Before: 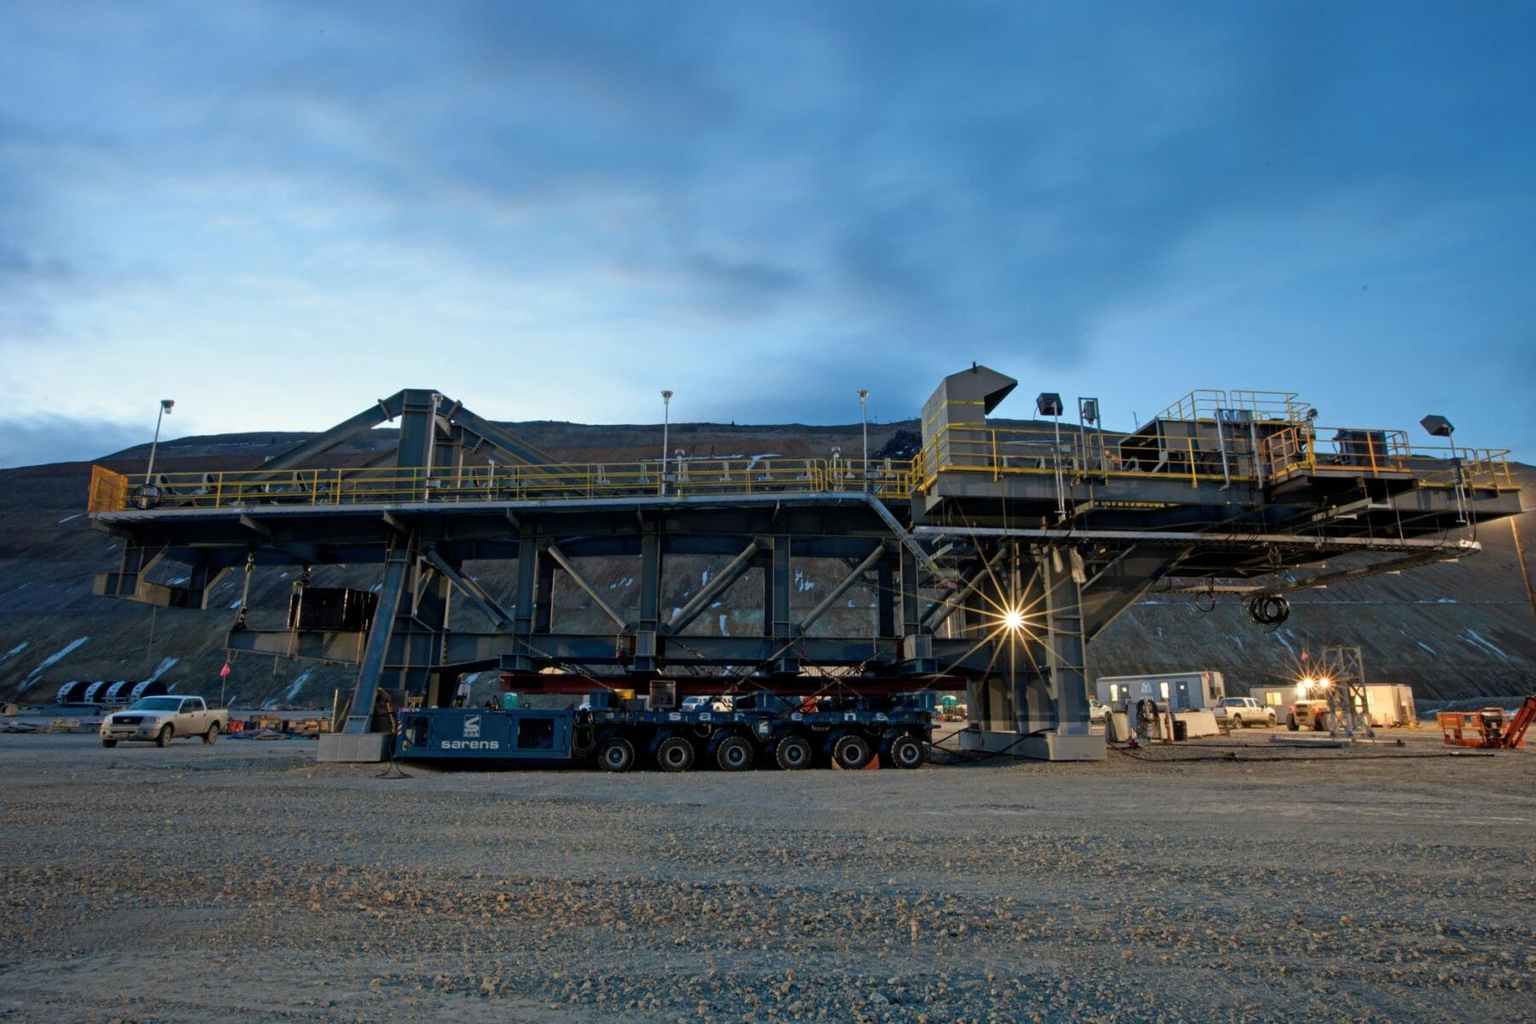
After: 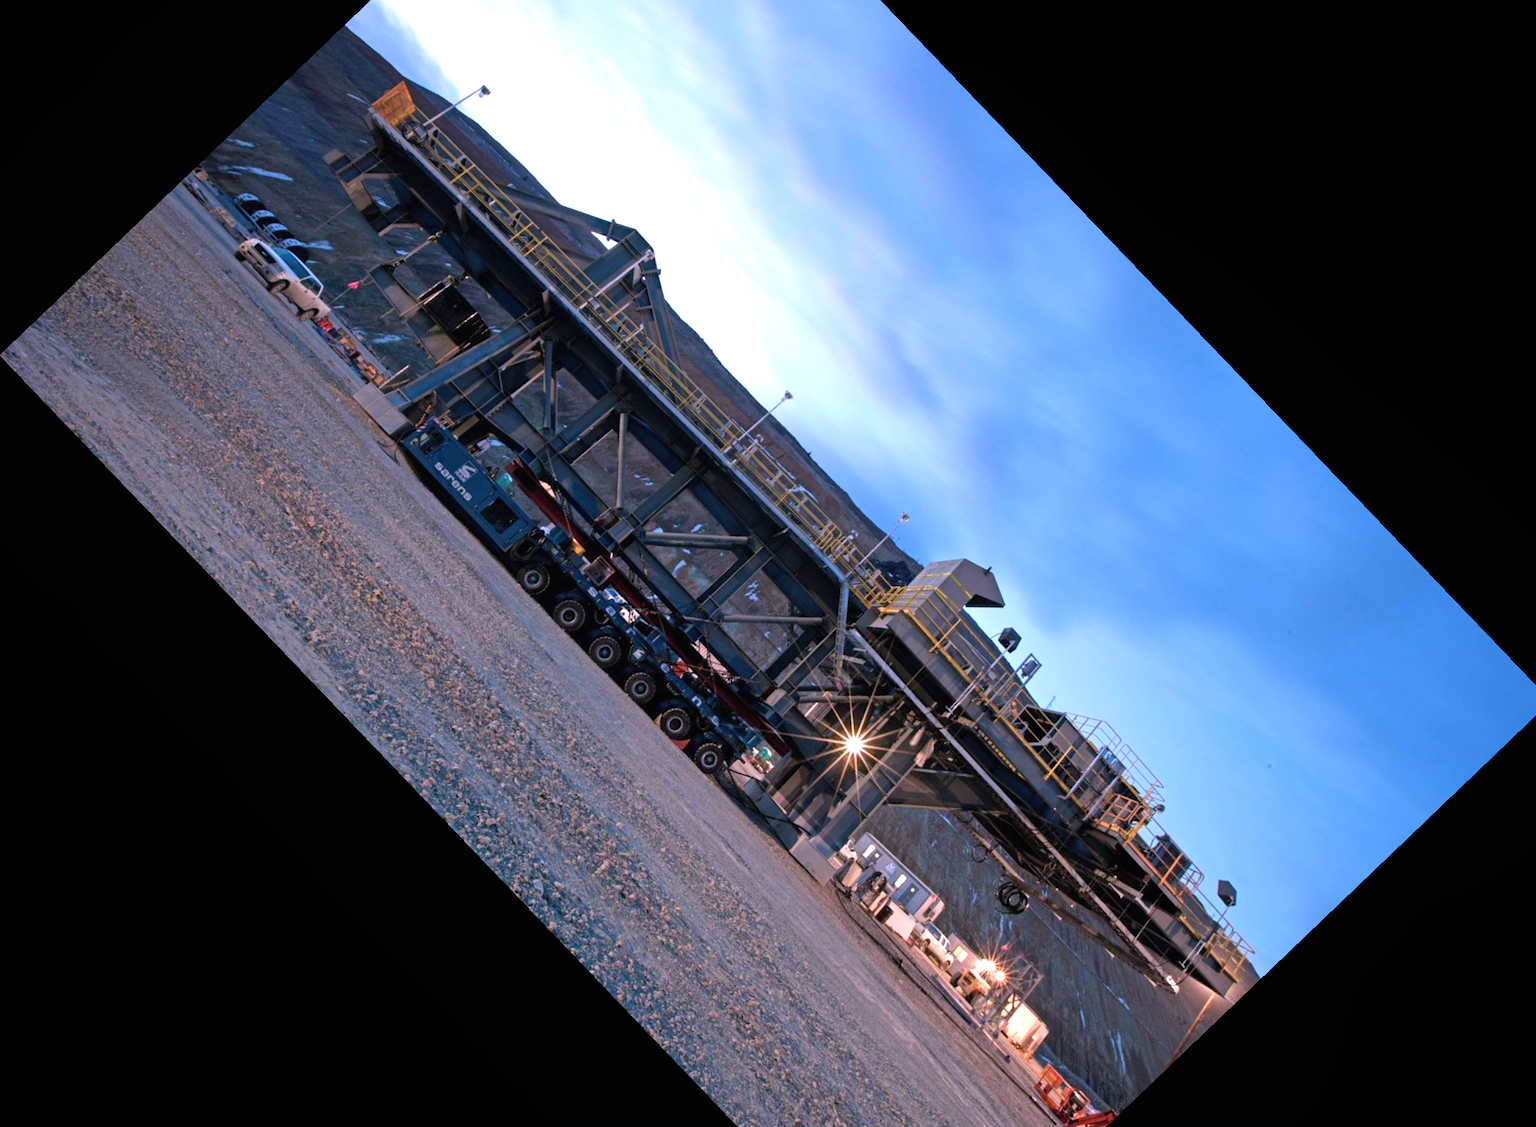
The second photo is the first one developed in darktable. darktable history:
local contrast: mode bilateral grid, contrast 100, coarseness 100, detail 94%, midtone range 0.2
crop and rotate: angle -46.26°, top 16.234%, right 0.912%, bottom 11.704%
exposure: black level correction 0, exposure 0.7 EV, compensate exposure bias true, compensate highlight preservation false
color correction: highlights a* 15.46, highlights b* -20.56
